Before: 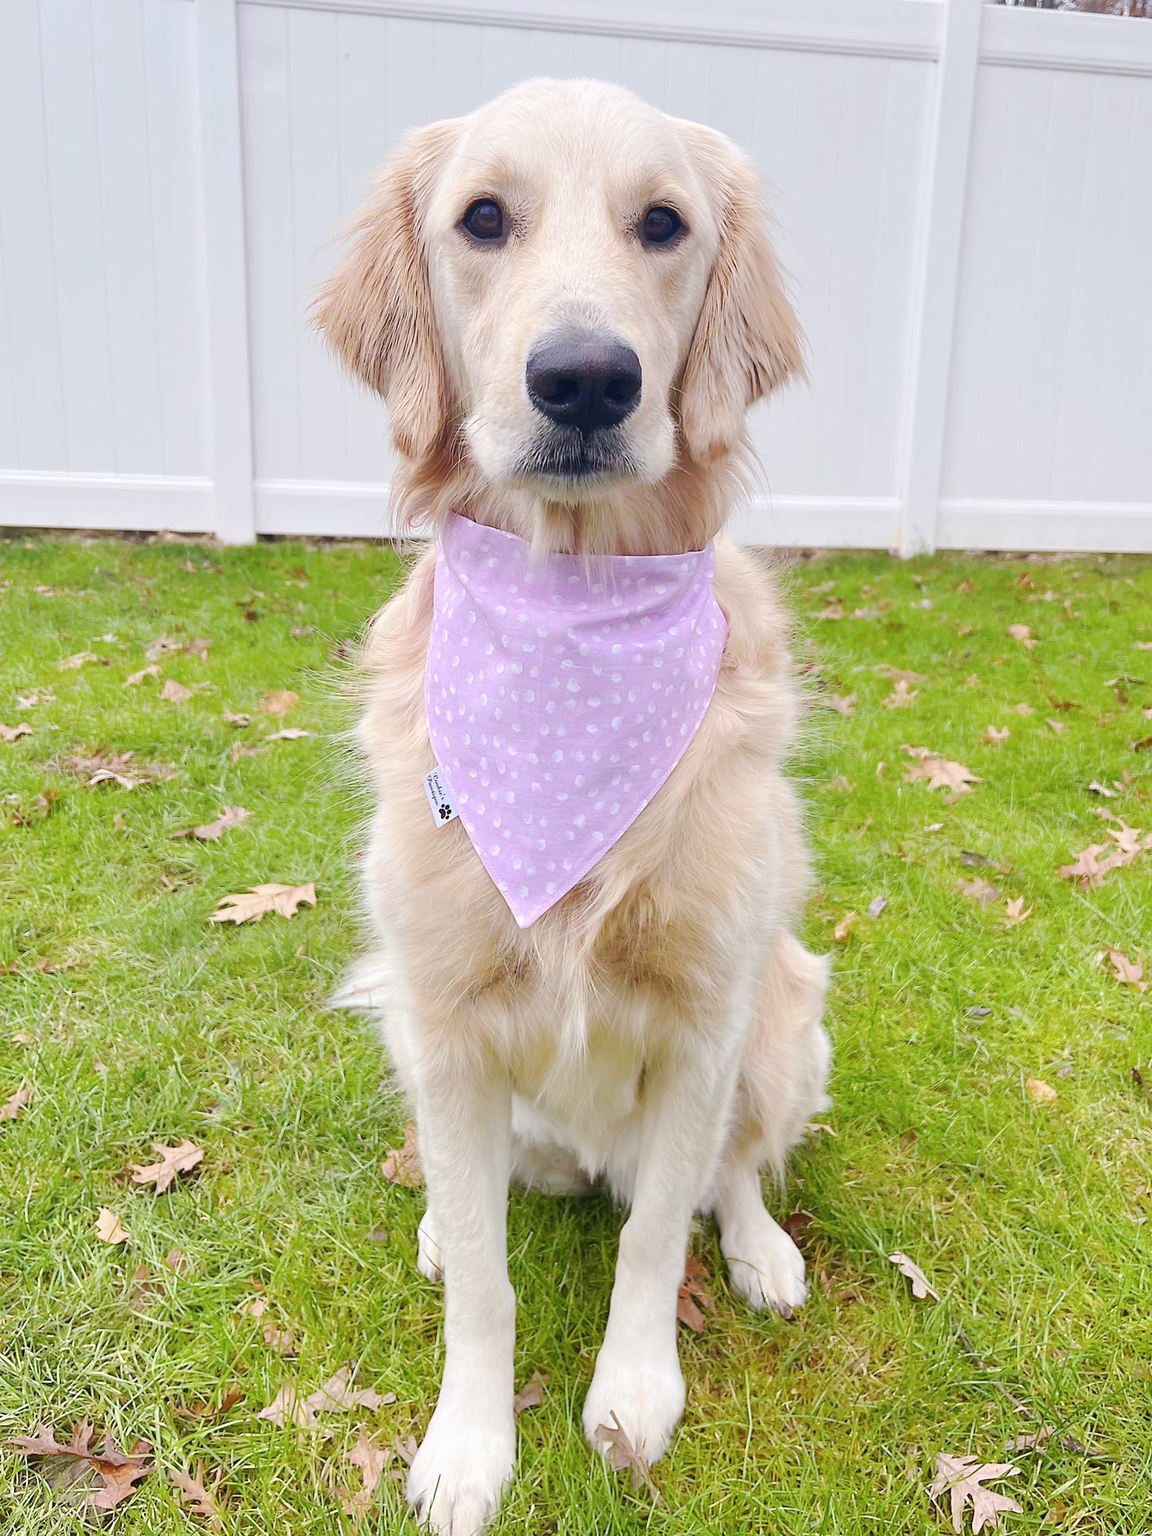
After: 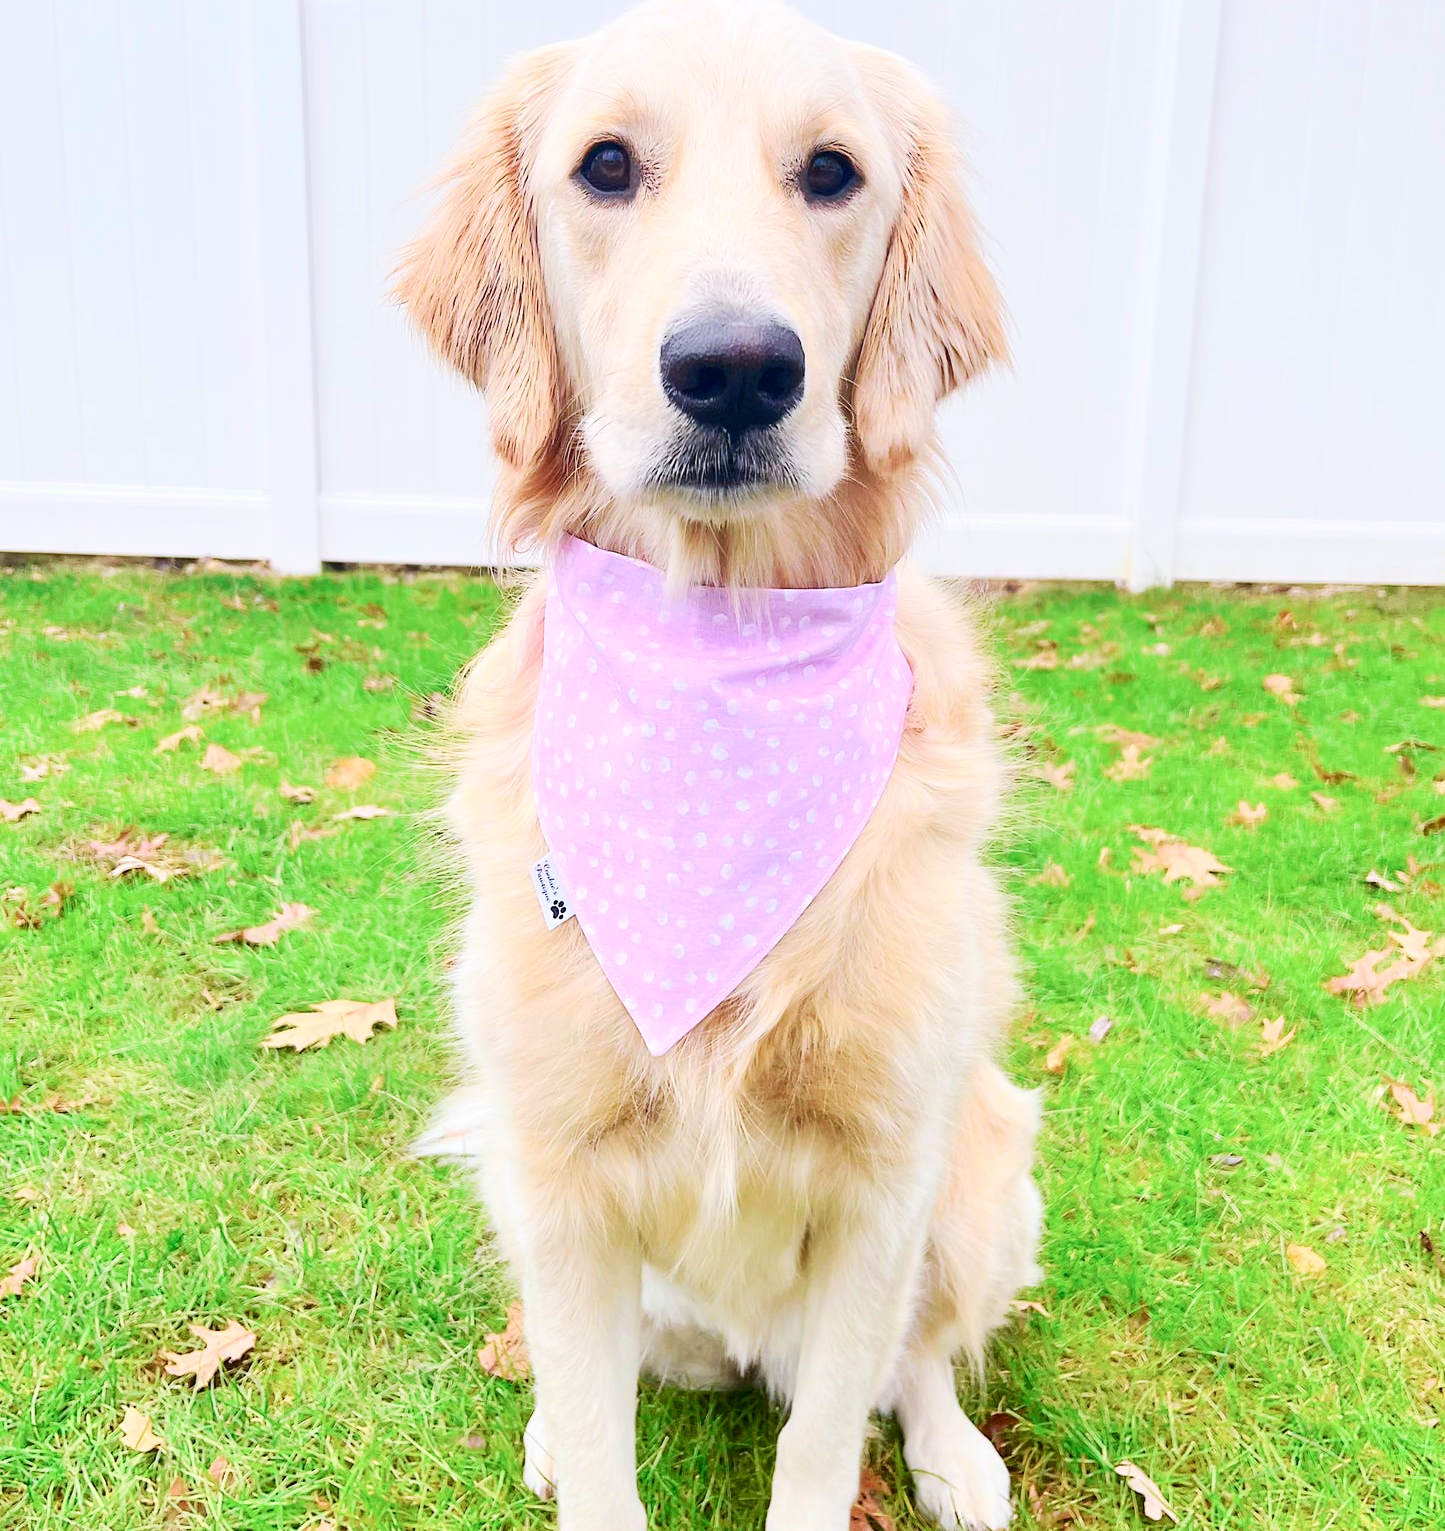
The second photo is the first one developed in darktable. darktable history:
crop and rotate: top 5.651%, bottom 14.851%
tone curve: curves: ch0 [(0, 0) (0.051, 0.021) (0.11, 0.069) (0.249, 0.235) (0.452, 0.526) (0.596, 0.713) (0.703, 0.83) (0.851, 0.938) (1, 1)]; ch1 [(0, 0) (0.1, 0.038) (0.318, 0.221) (0.413, 0.325) (0.443, 0.412) (0.483, 0.474) (0.503, 0.501) (0.516, 0.517) (0.548, 0.568) (0.569, 0.599) (0.594, 0.634) (0.666, 0.701) (1, 1)]; ch2 [(0, 0) (0.453, 0.435) (0.479, 0.476) (0.504, 0.5) (0.529, 0.537) (0.556, 0.583) (0.584, 0.618) (0.824, 0.815) (1, 1)], color space Lab, independent channels, preserve colors none
